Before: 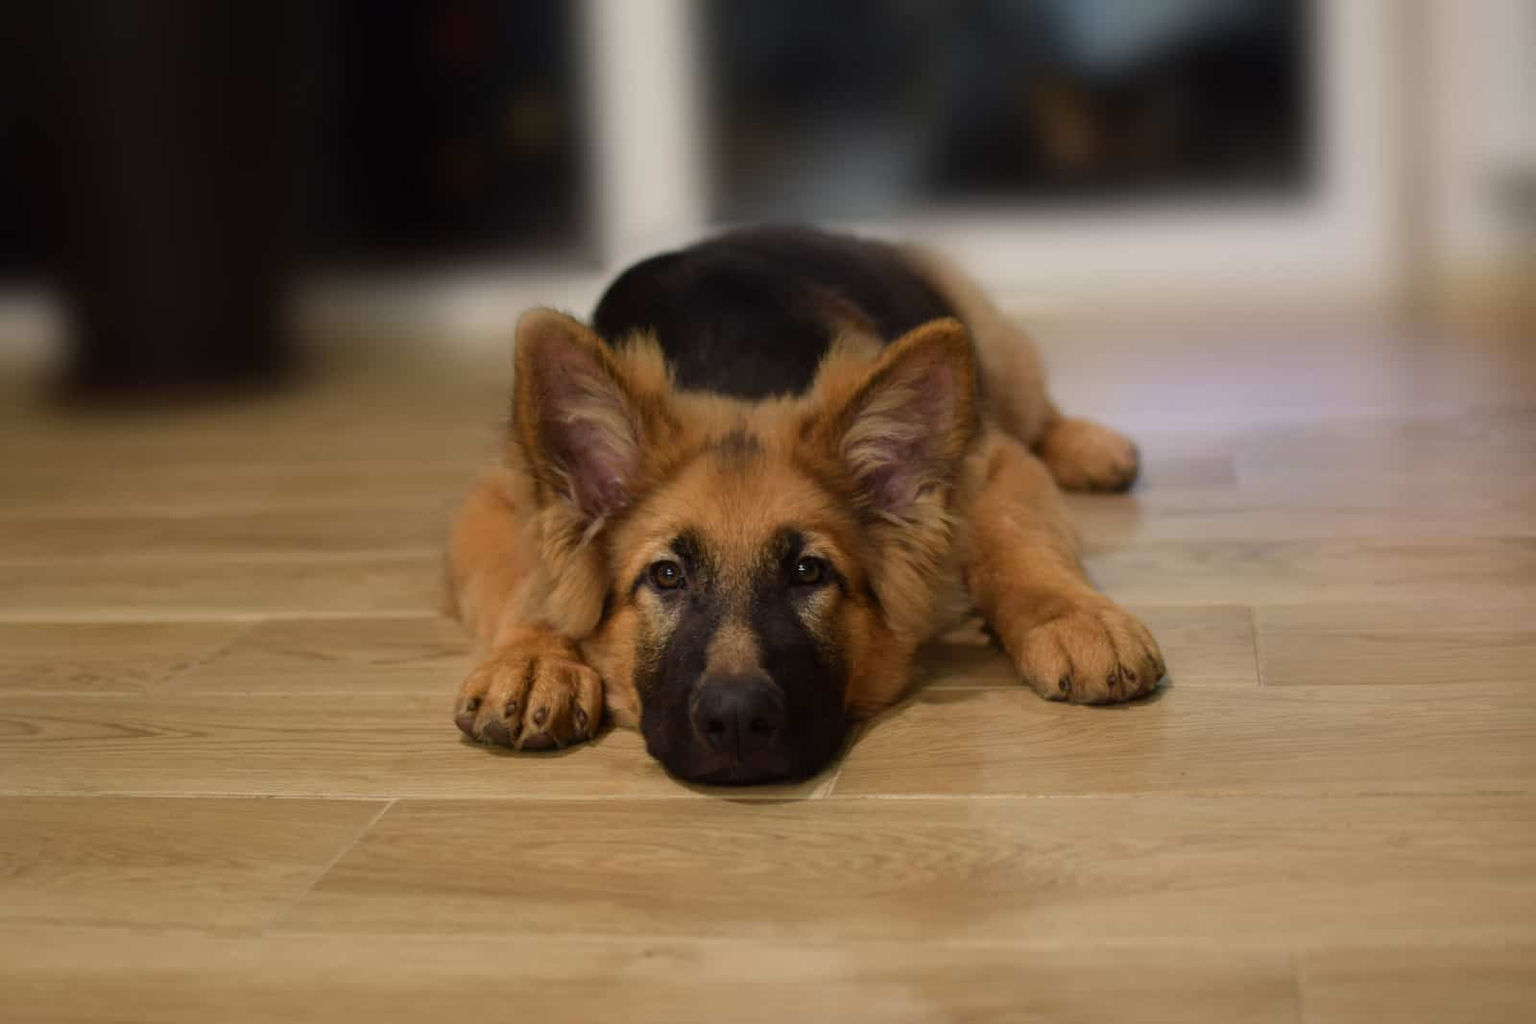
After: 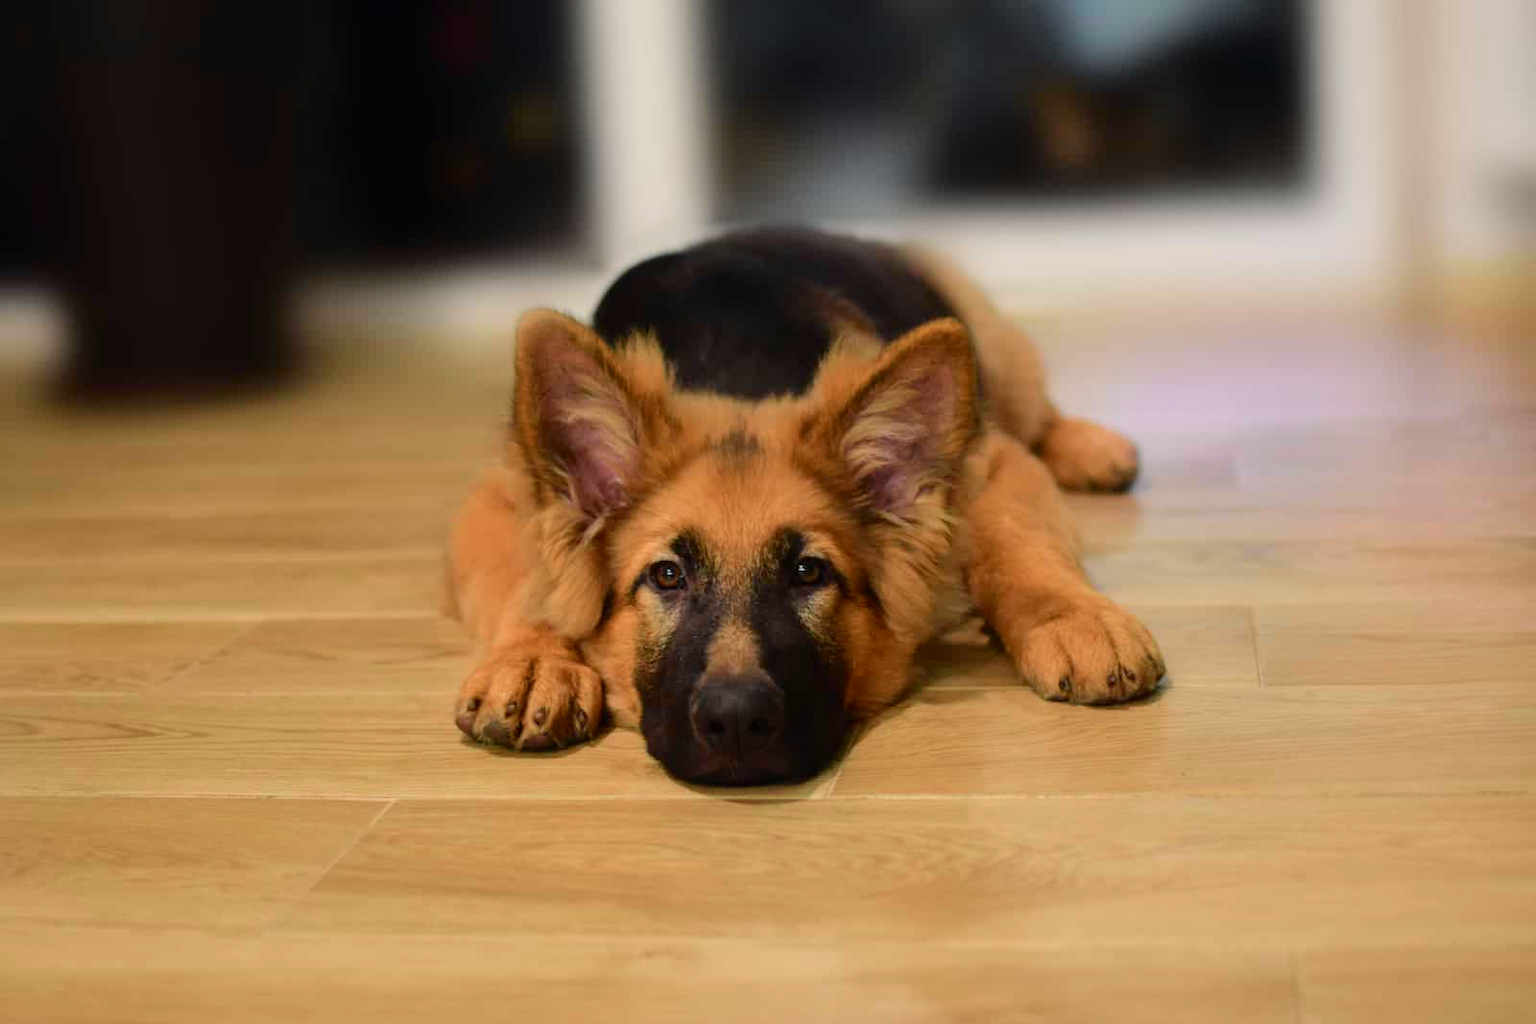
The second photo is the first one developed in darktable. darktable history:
tone curve: curves: ch0 [(0, 0) (0.051, 0.047) (0.102, 0.099) (0.228, 0.275) (0.432, 0.535) (0.695, 0.778) (0.908, 0.946) (1, 1)]; ch1 [(0, 0) (0.339, 0.298) (0.402, 0.363) (0.453, 0.421) (0.483, 0.469) (0.494, 0.493) (0.504, 0.501) (0.527, 0.538) (0.563, 0.595) (0.597, 0.632) (1, 1)]; ch2 [(0, 0) (0.48, 0.48) (0.504, 0.5) (0.539, 0.554) (0.59, 0.63) (0.642, 0.684) (0.824, 0.815) (1, 1)], color space Lab, independent channels, preserve colors none
